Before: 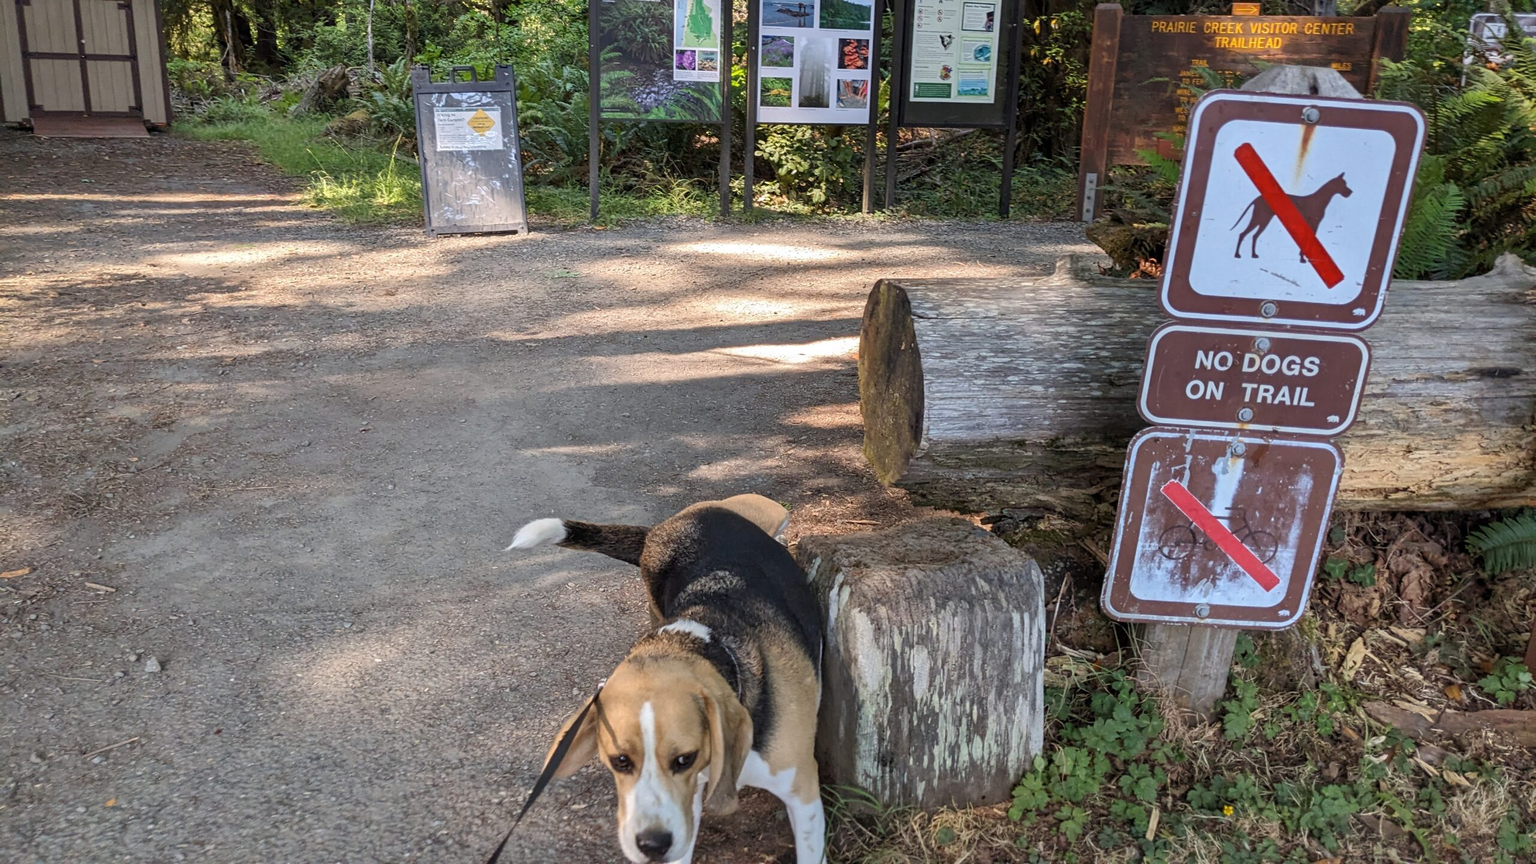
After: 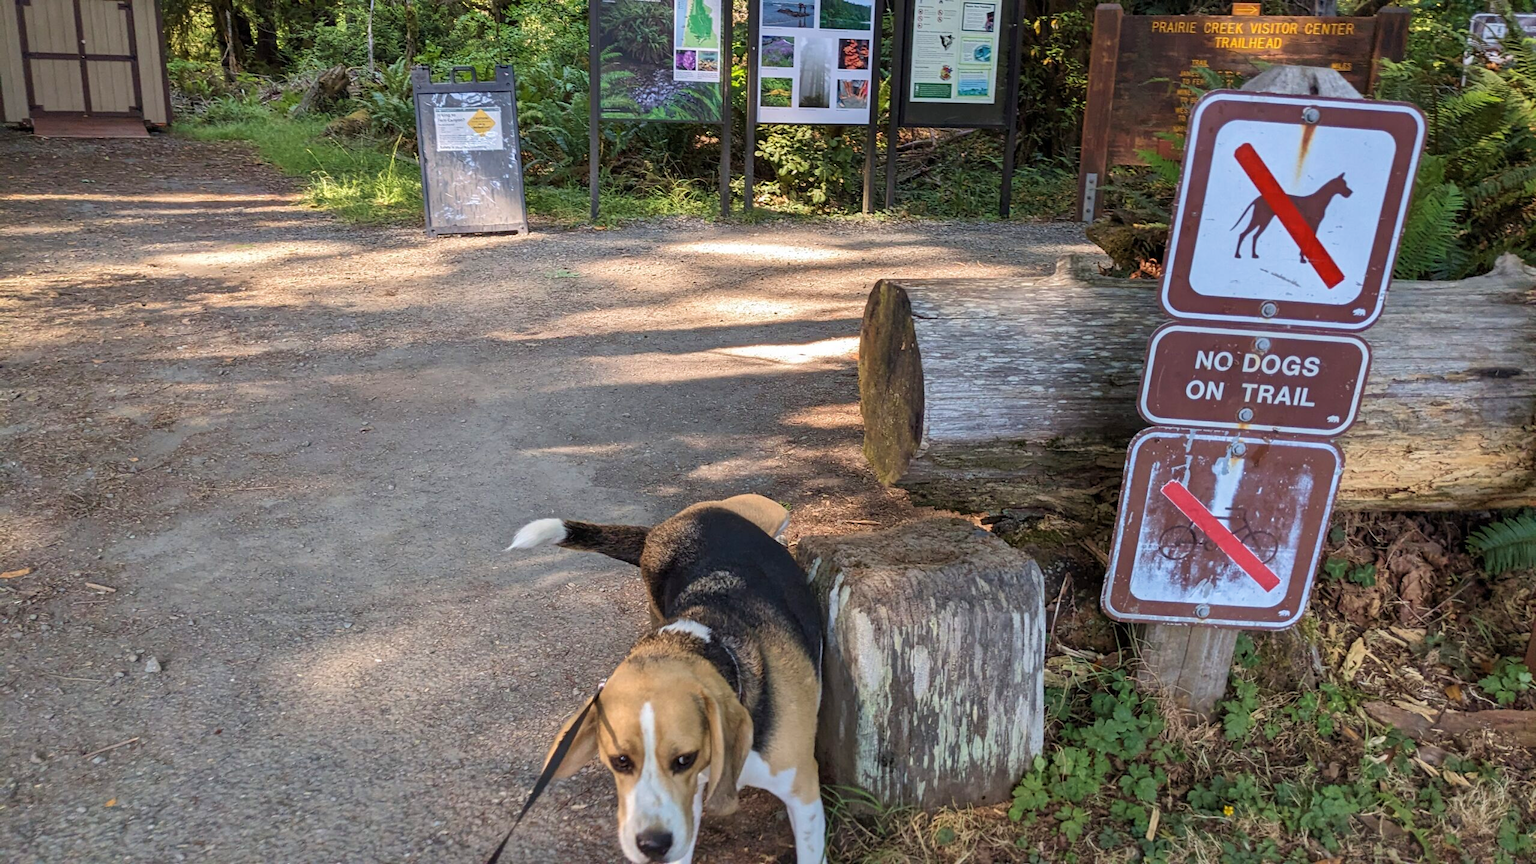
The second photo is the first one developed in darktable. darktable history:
velvia: strength 24.71%
